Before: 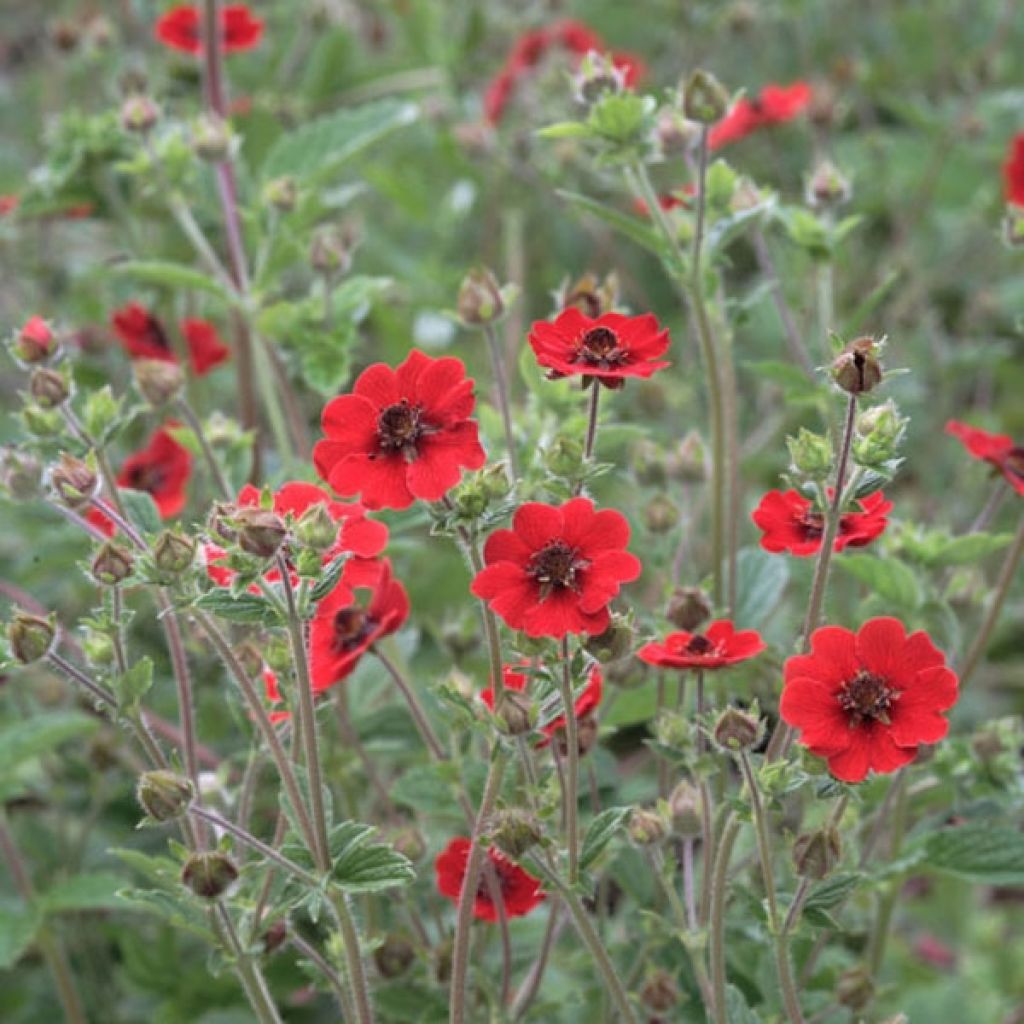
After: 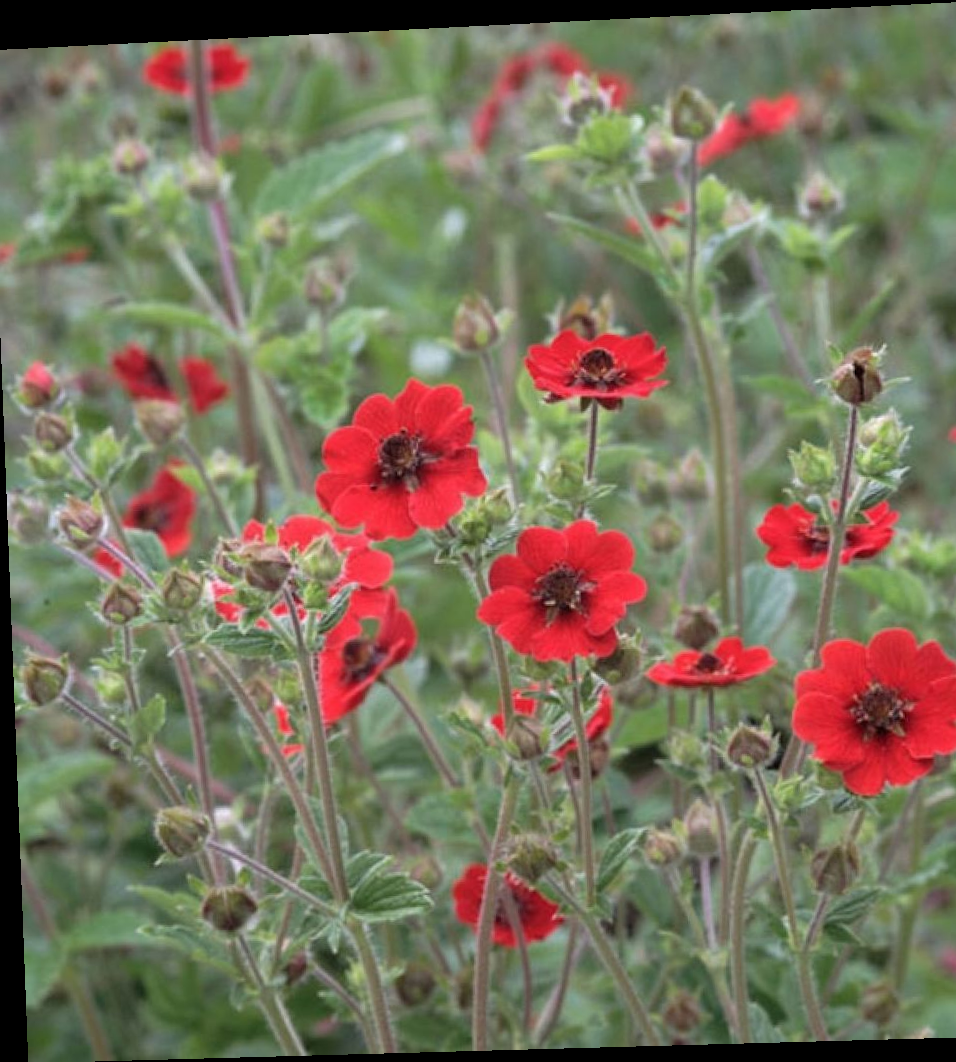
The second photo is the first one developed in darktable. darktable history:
crop and rotate: left 1.088%, right 8.807%
rotate and perspective: rotation -2.22°, lens shift (horizontal) -0.022, automatic cropping off
